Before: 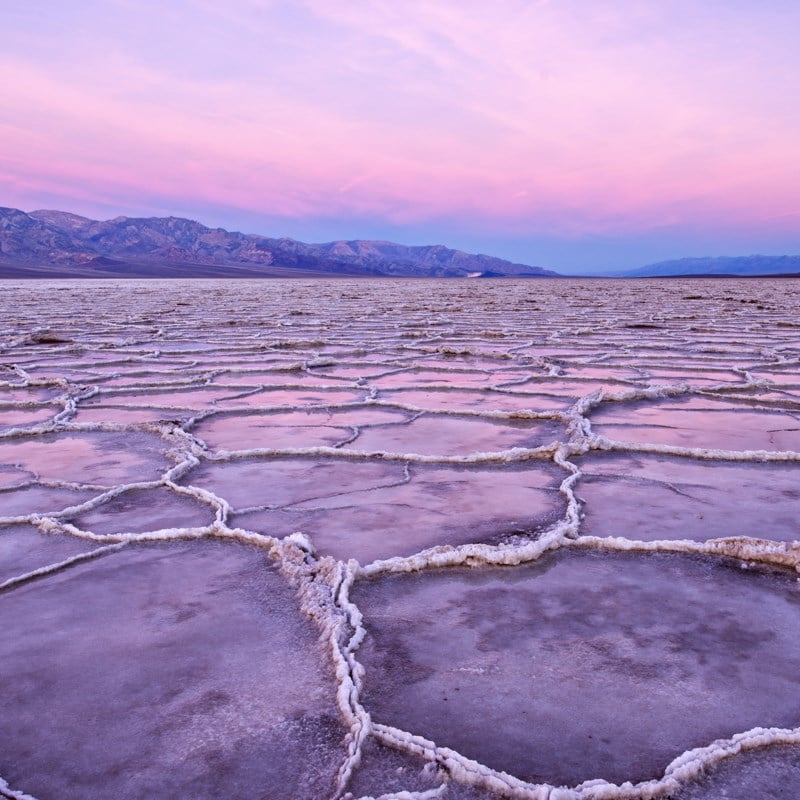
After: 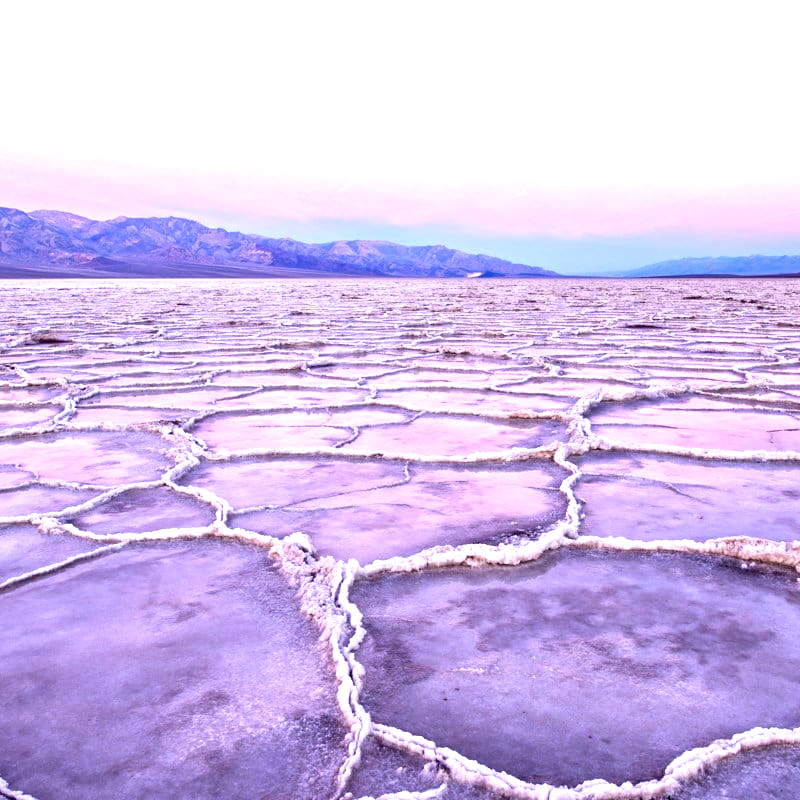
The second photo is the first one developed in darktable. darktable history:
exposure: black level correction 0, exposure 1.182 EV, compensate exposure bias true, compensate highlight preservation false
color balance rgb: power › hue 328.9°, global offset › luminance -0.276%, global offset › chroma 0.307%, global offset › hue 261.33°, perceptual saturation grading › global saturation 0.598%
